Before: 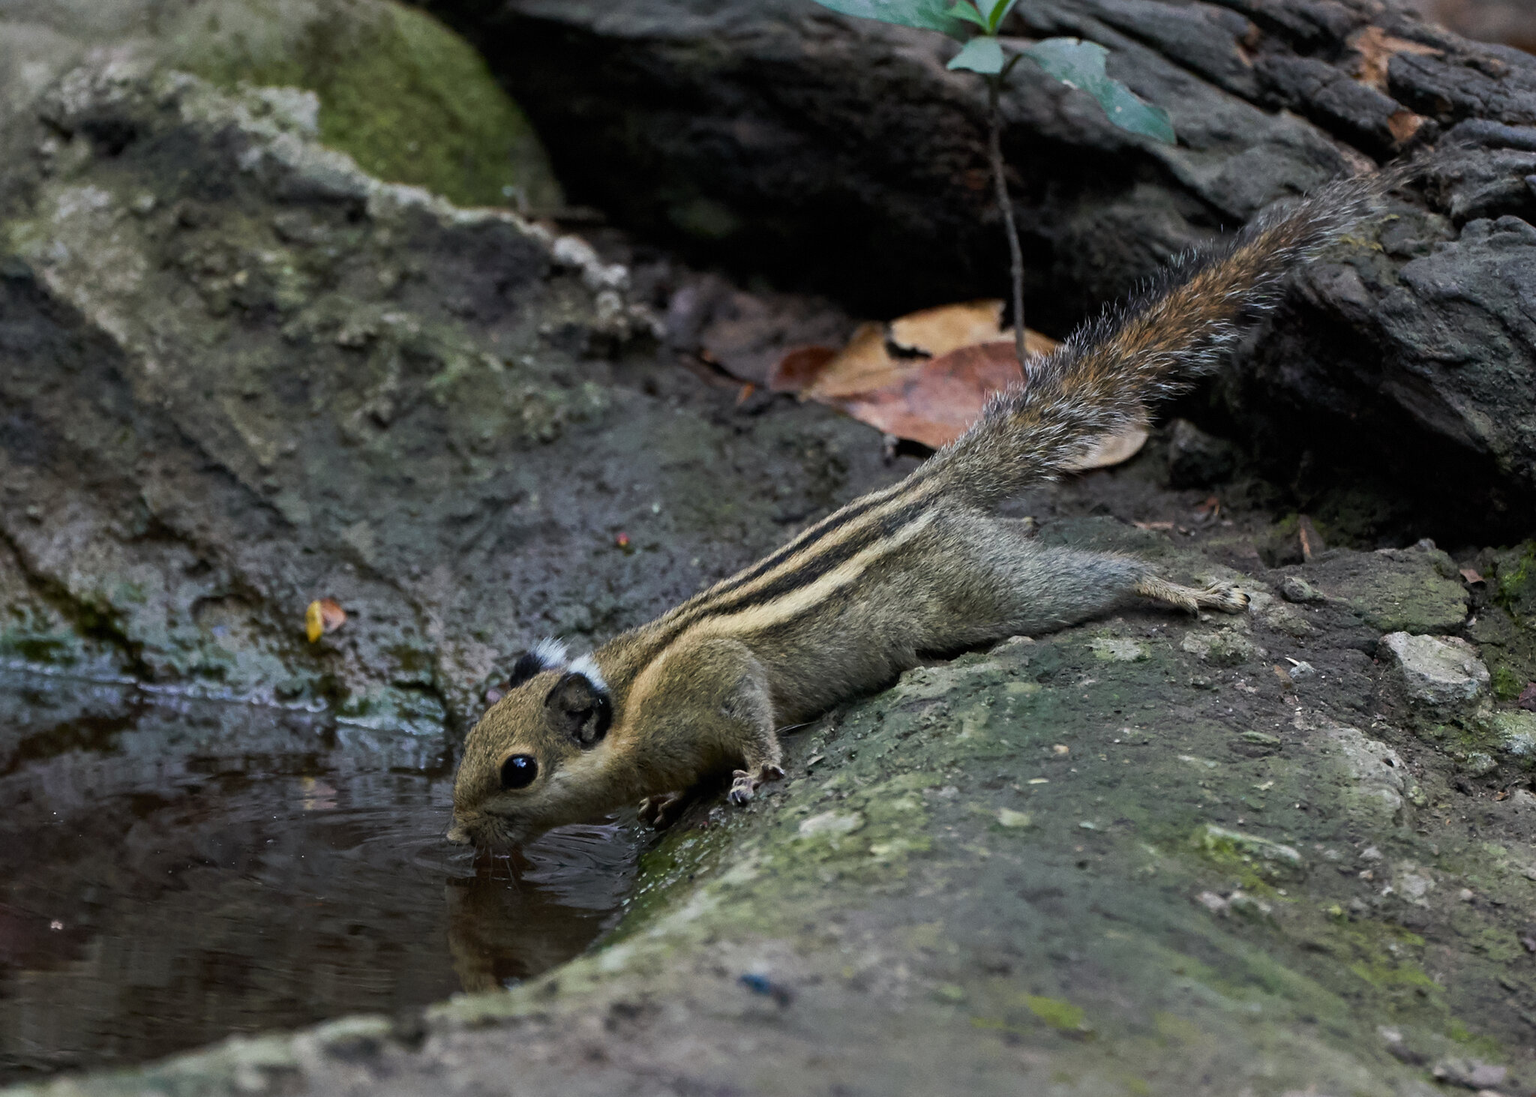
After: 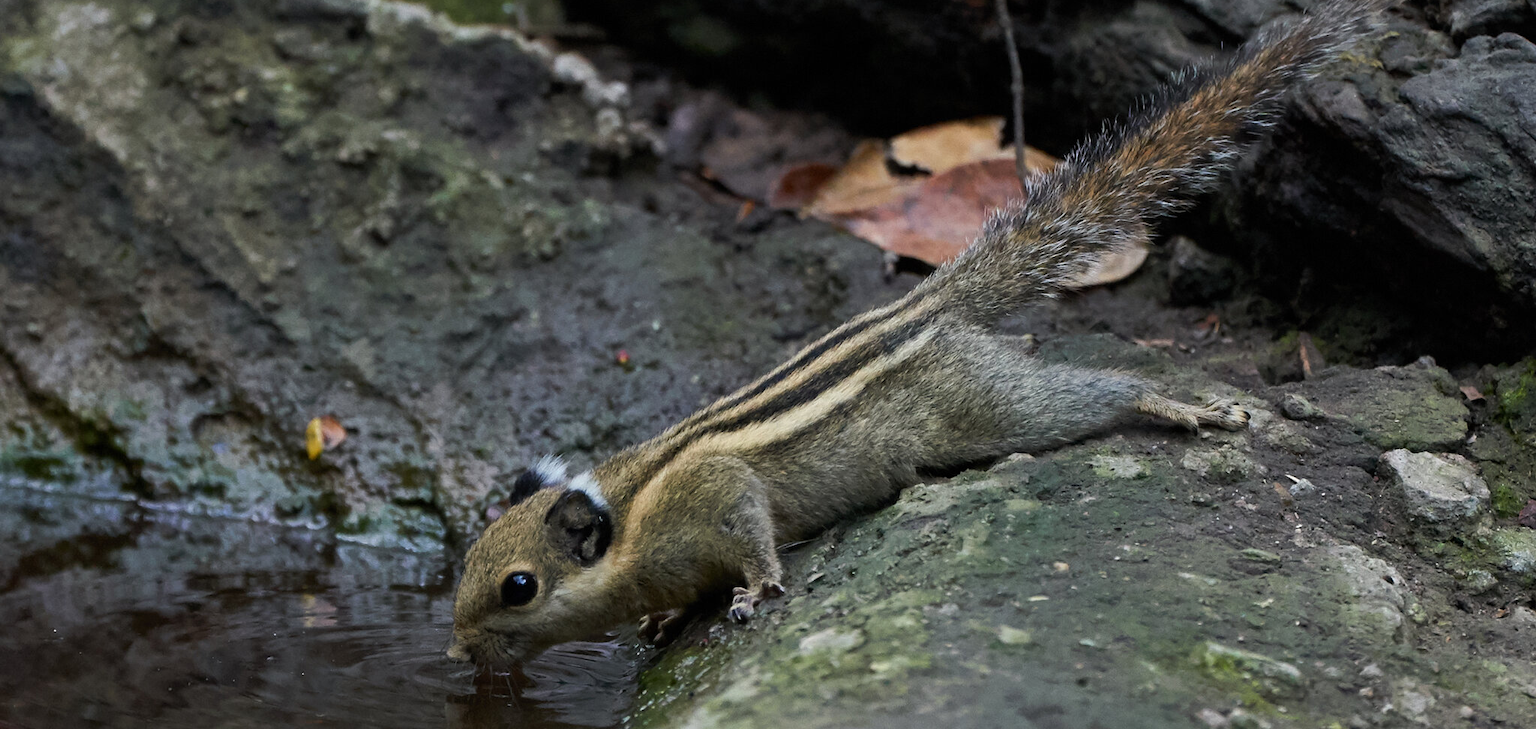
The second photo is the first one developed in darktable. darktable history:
crop: top 16.733%, bottom 16.746%
